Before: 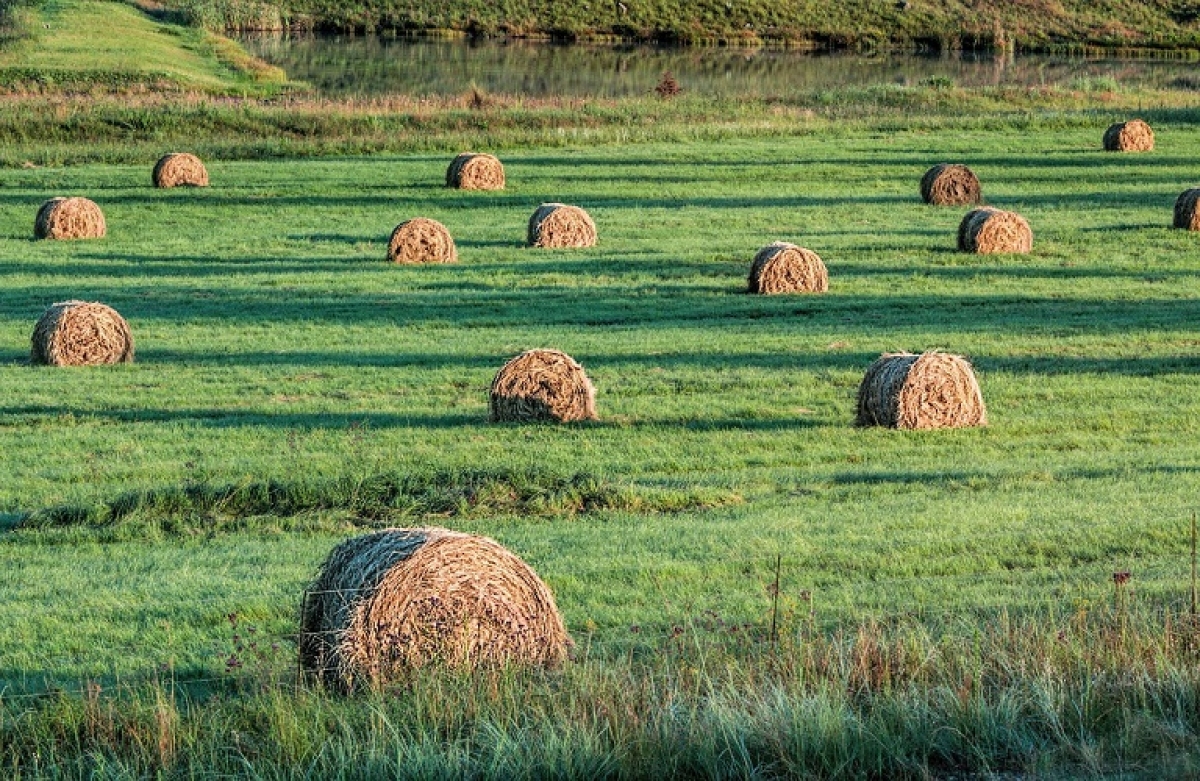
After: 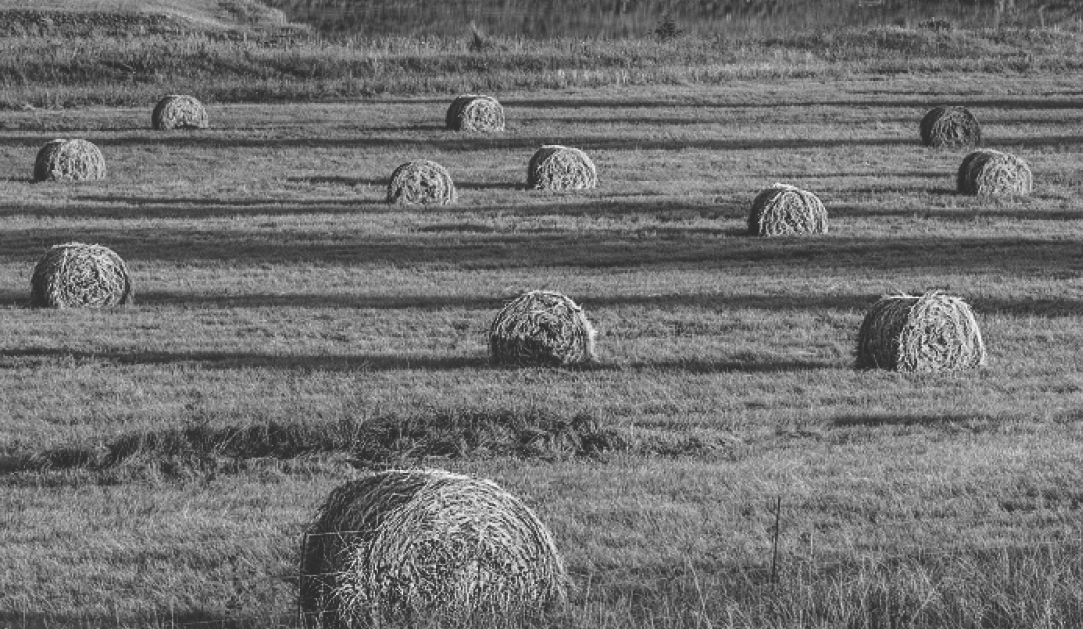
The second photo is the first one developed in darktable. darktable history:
crop: top 7.49%, right 9.717%, bottom 11.943%
monochrome: a 32, b 64, size 2.3
color balance rgb: perceptual saturation grading › global saturation 8.89%, saturation formula JzAzBz (2021)
rgb curve: curves: ch0 [(0, 0.186) (0.314, 0.284) (0.576, 0.466) (0.805, 0.691) (0.936, 0.886)]; ch1 [(0, 0.186) (0.314, 0.284) (0.581, 0.534) (0.771, 0.746) (0.936, 0.958)]; ch2 [(0, 0.216) (0.275, 0.39) (1, 1)], mode RGB, independent channels, compensate middle gray true, preserve colors none
